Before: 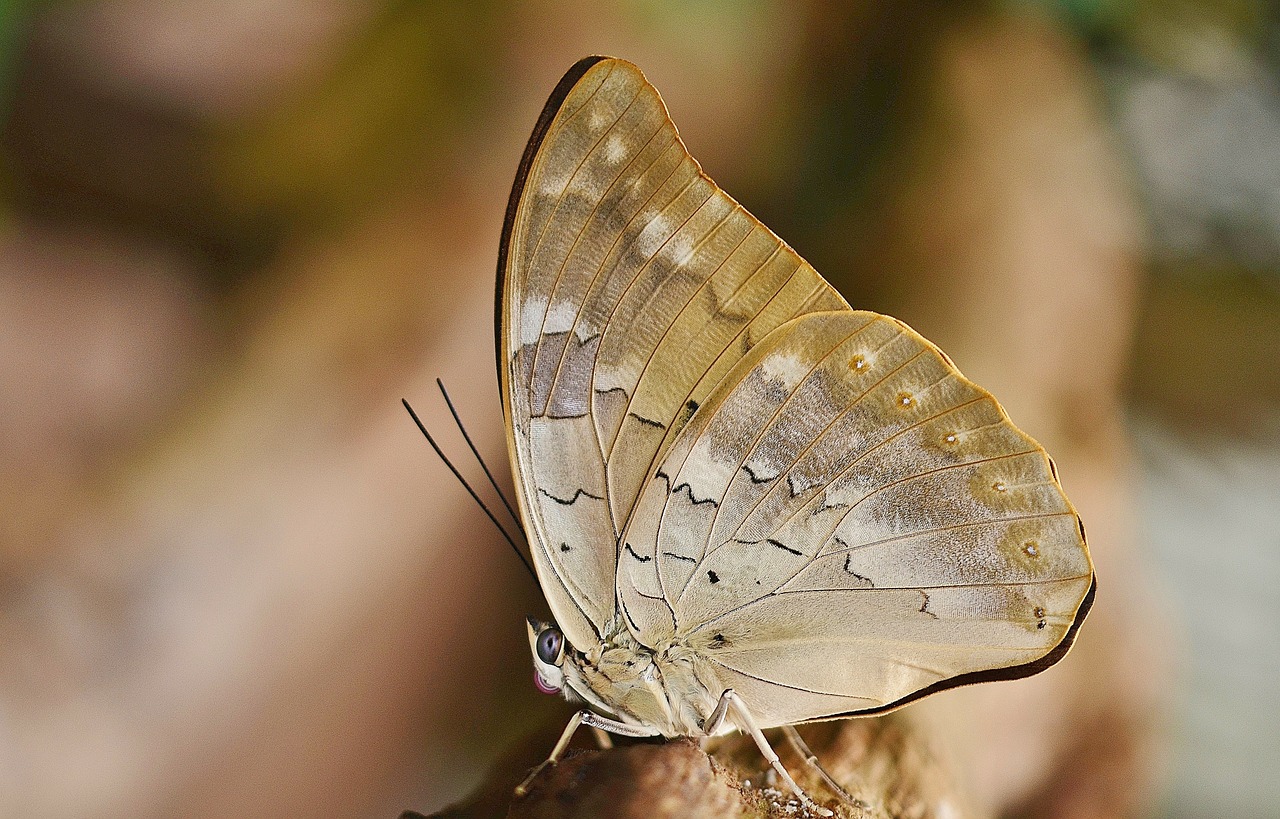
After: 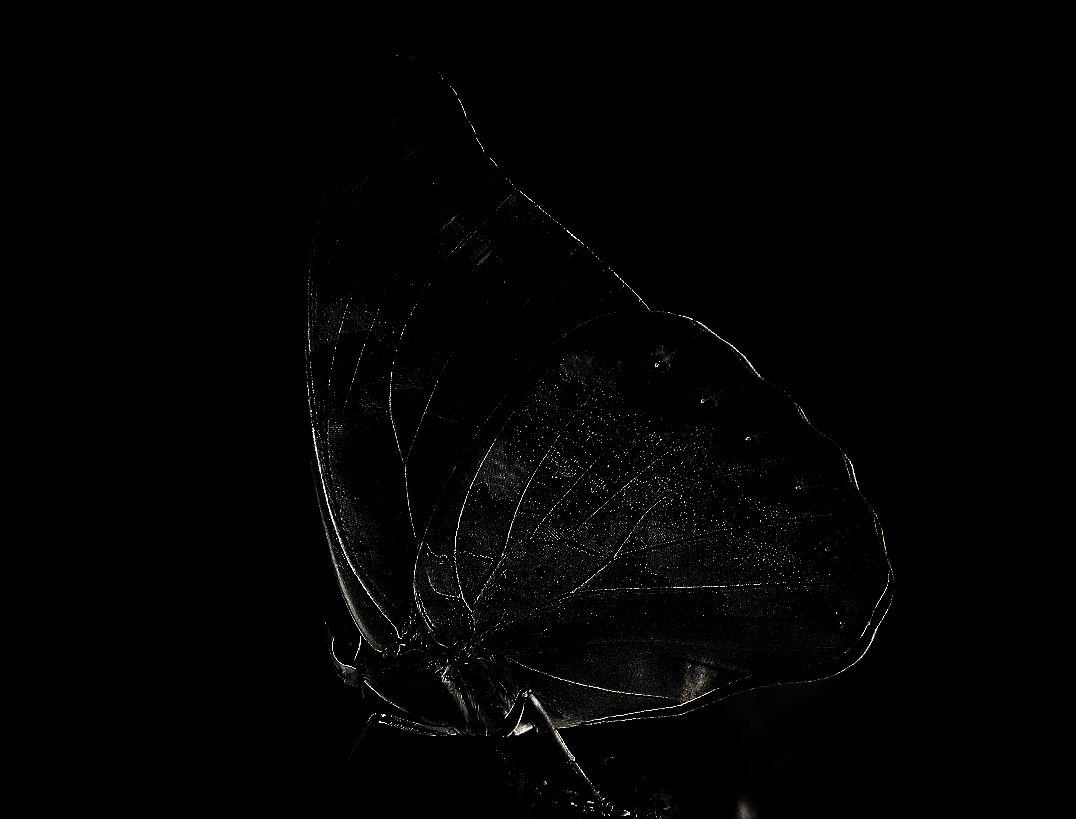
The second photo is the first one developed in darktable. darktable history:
shadows and highlights: shadows 48.09, highlights -40.6, soften with gaussian
levels: black 0.024%, levels [0.721, 0.937, 0.997]
crop: left 15.879%
